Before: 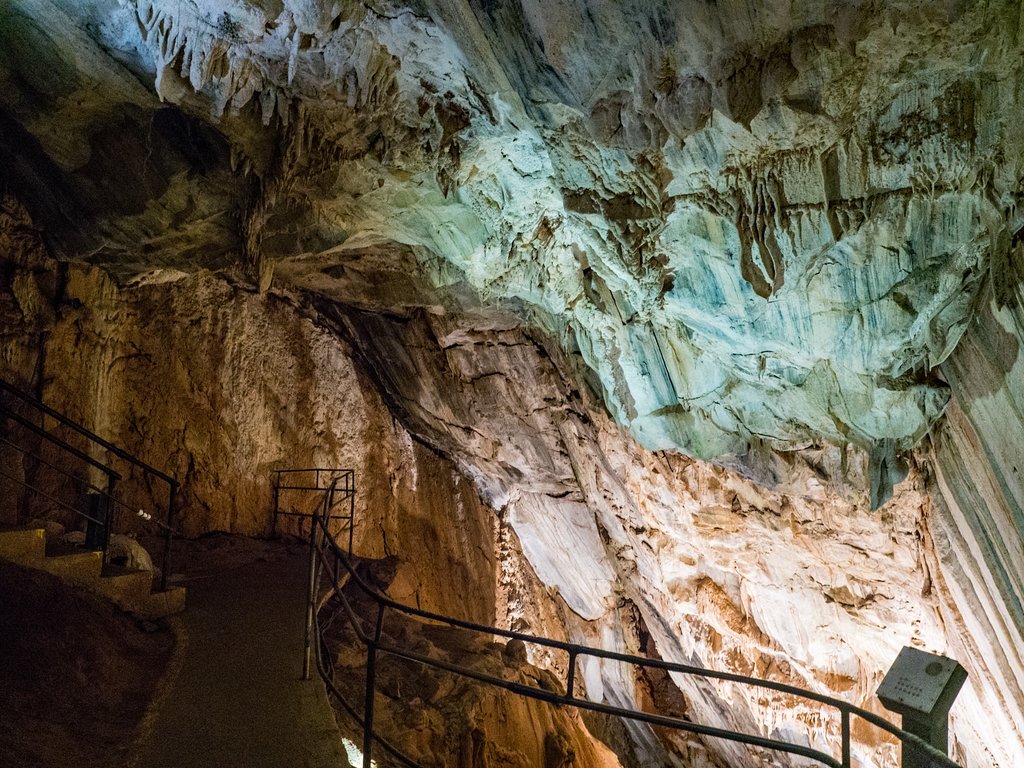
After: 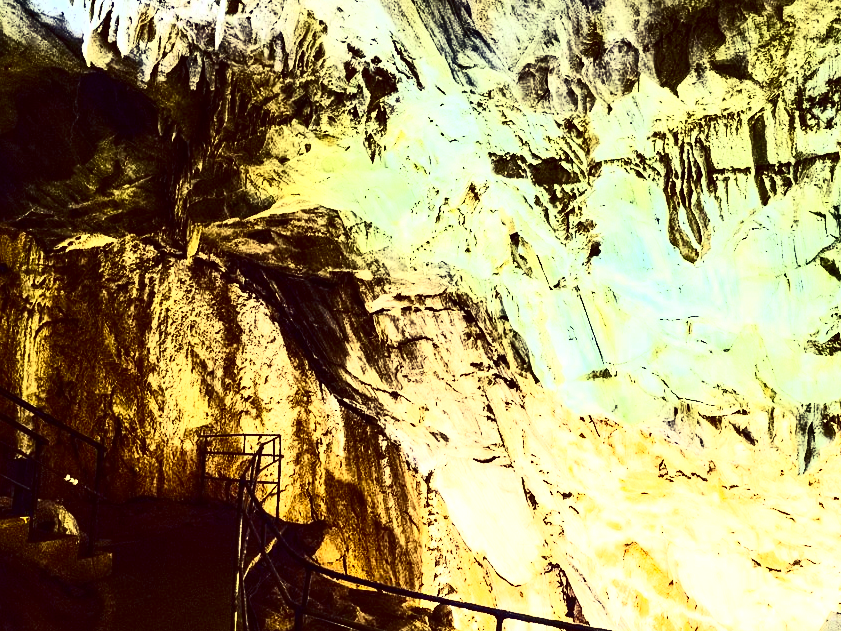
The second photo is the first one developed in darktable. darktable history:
crop and rotate: left 7.196%, top 4.574%, right 10.605%, bottom 13.178%
local contrast: mode bilateral grid, contrast 20, coarseness 50, detail 120%, midtone range 0.2
exposure: black level correction 0, exposure 1.2 EV, compensate exposure bias true, compensate highlight preservation false
tone equalizer: -8 EV -0.417 EV, -7 EV -0.389 EV, -6 EV -0.333 EV, -5 EV -0.222 EV, -3 EV 0.222 EV, -2 EV 0.333 EV, -1 EV 0.389 EV, +0 EV 0.417 EV, edges refinement/feathering 500, mask exposure compensation -1.57 EV, preserve details no
white balance: red 0.948, green 1.02, blue 1.176
color correction: highlights a* -0.482, highlights b* 40, shadows a* 9.8, shadows b* -0.161
contrast brightness saturation: contrast 0.93, brightness 0.2
